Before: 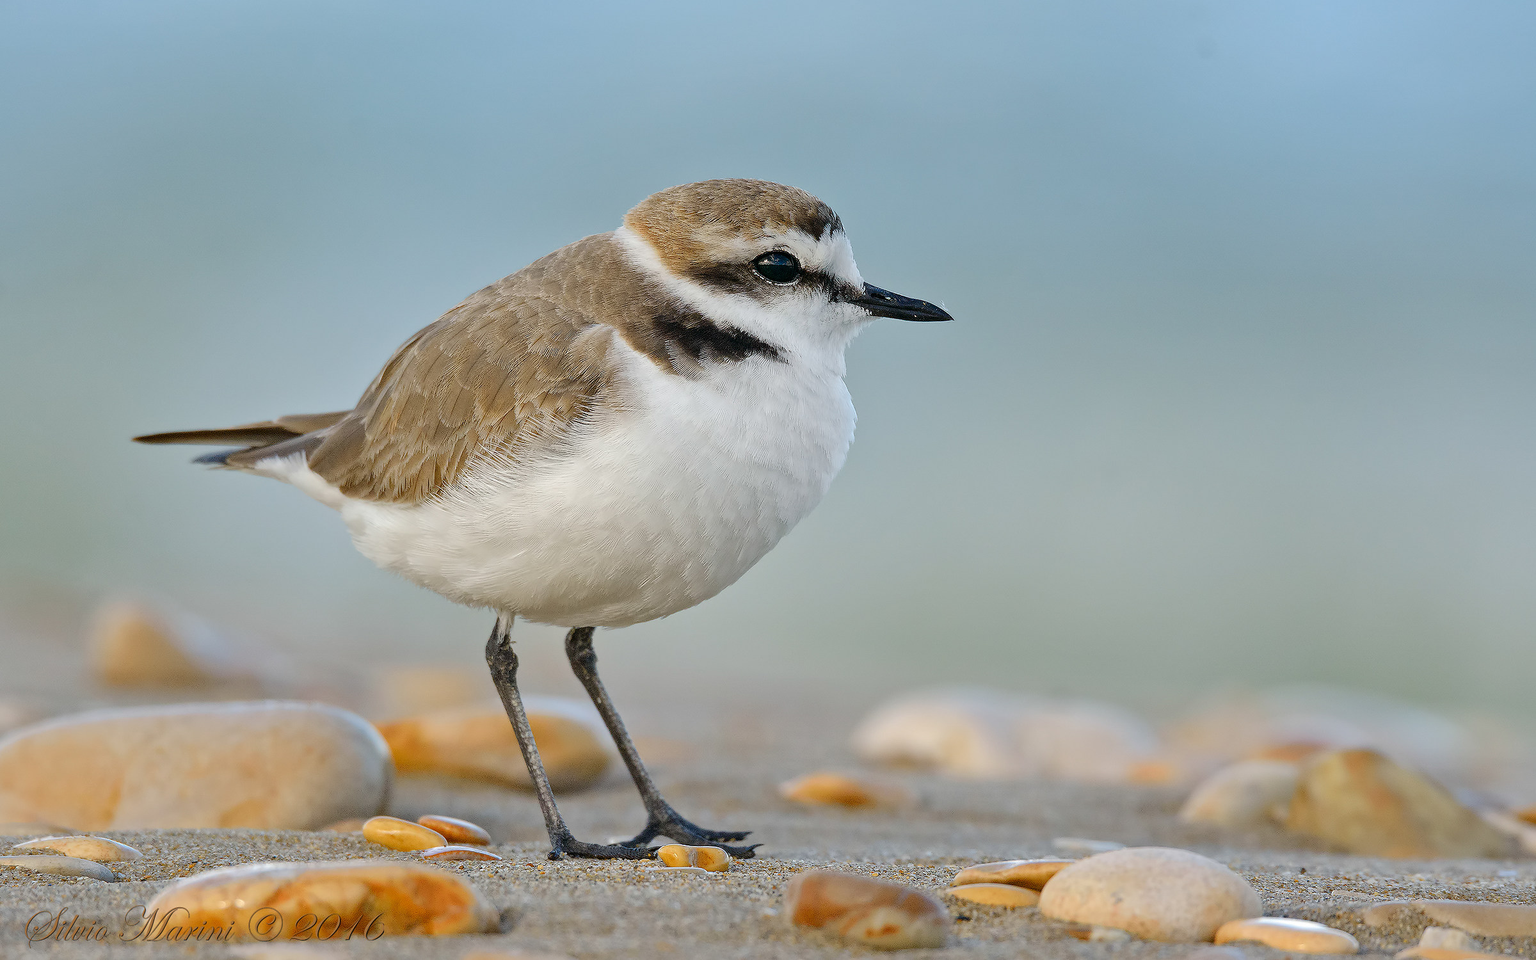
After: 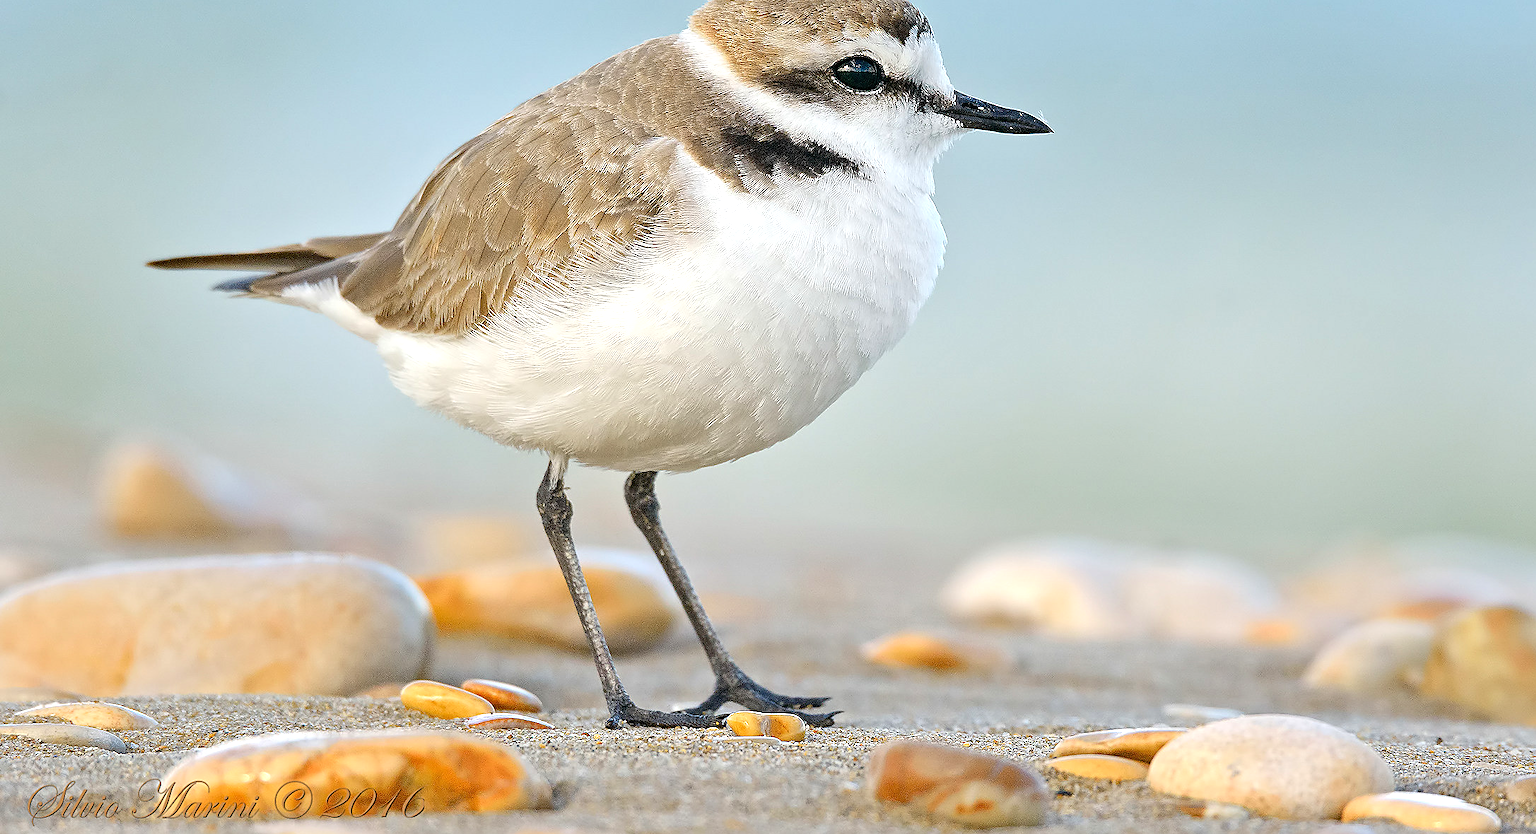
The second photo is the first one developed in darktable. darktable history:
exposure: black level correction 0, exposure 0.68 EV, compensate exposure bias true, compensate highlight preservation false
sharpen: on, module defaults
crop: top 20.916%, right 9.437%, bottom 0.316%
